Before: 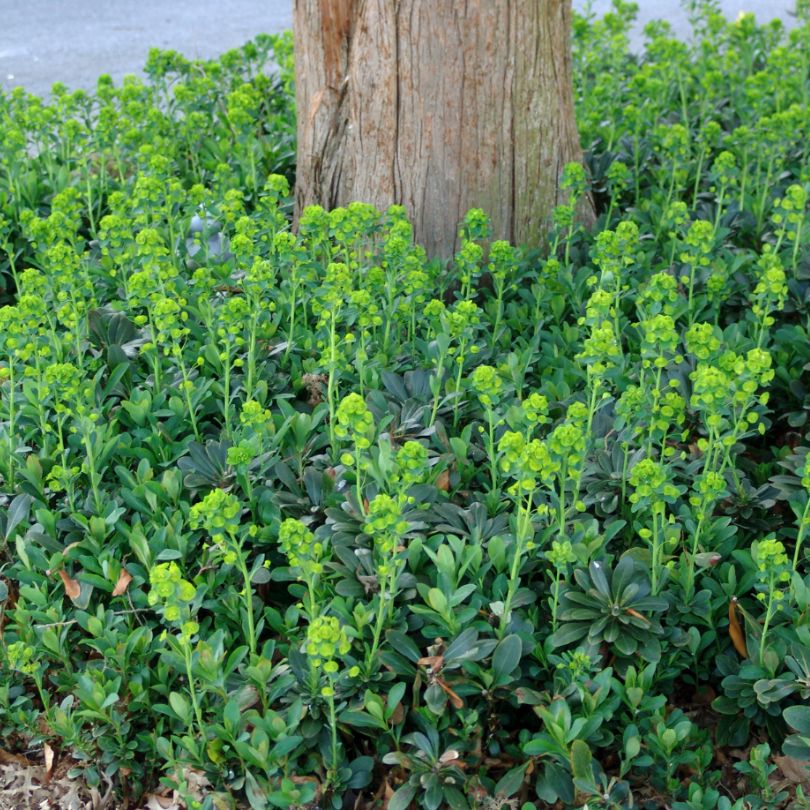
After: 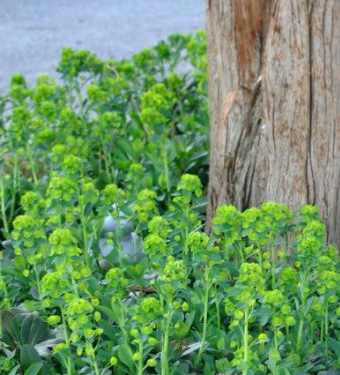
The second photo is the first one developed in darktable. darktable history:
crop and rotate: left 10.817%, top 0.062%, right 47.194%, bottom 53.626%
white balance: red 0.986, blue 1.01
shadows and highlights: low approximation 0.01, soften with gaussian
